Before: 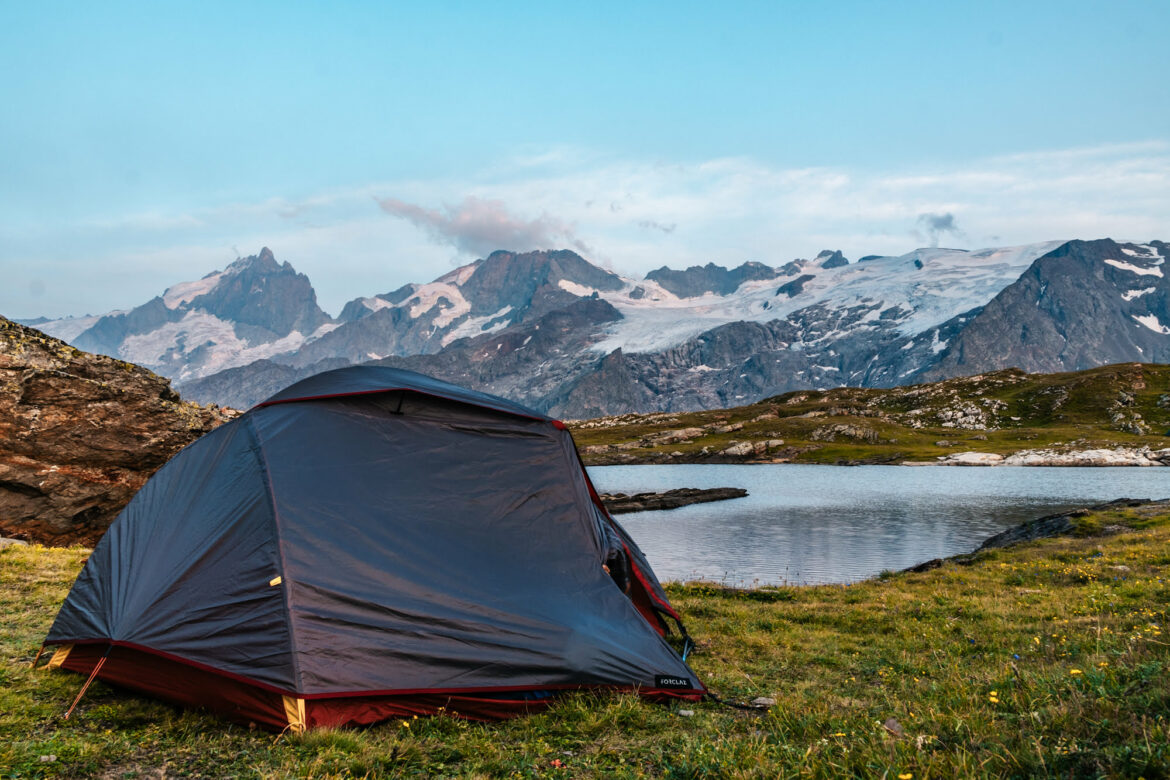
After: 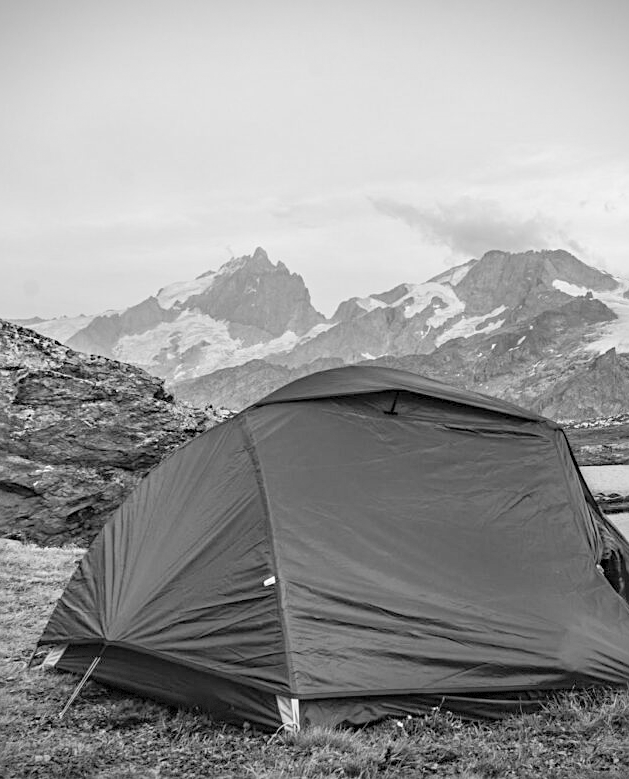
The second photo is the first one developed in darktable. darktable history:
crop: left 0.587%, right 45.588%, bottom 0.086%
color correction: highlights a* 1.83, highlights b* 34.02, shadows a* -36.68, shadows b* -5.48
vignetting: fall-off start 100%, fall-off radius 71%, brightness -0.434, saturation -0.2, width/height ratio 1.178, dithering 8-bit output, unbound false
rgb levels: mode RGB, independent channels, levels [[0, 0.474, 1], [0, 0.5, 1], [0, 0.5, 1]]
color balance rgb: perceptual saturation grading › global saturation 20%, global vibrance 20%
contrast brightness saturation: brightness 0.28
sharpen: radius 2.167, amount 0.381, threshold 0
monochrome: on, module defaults
